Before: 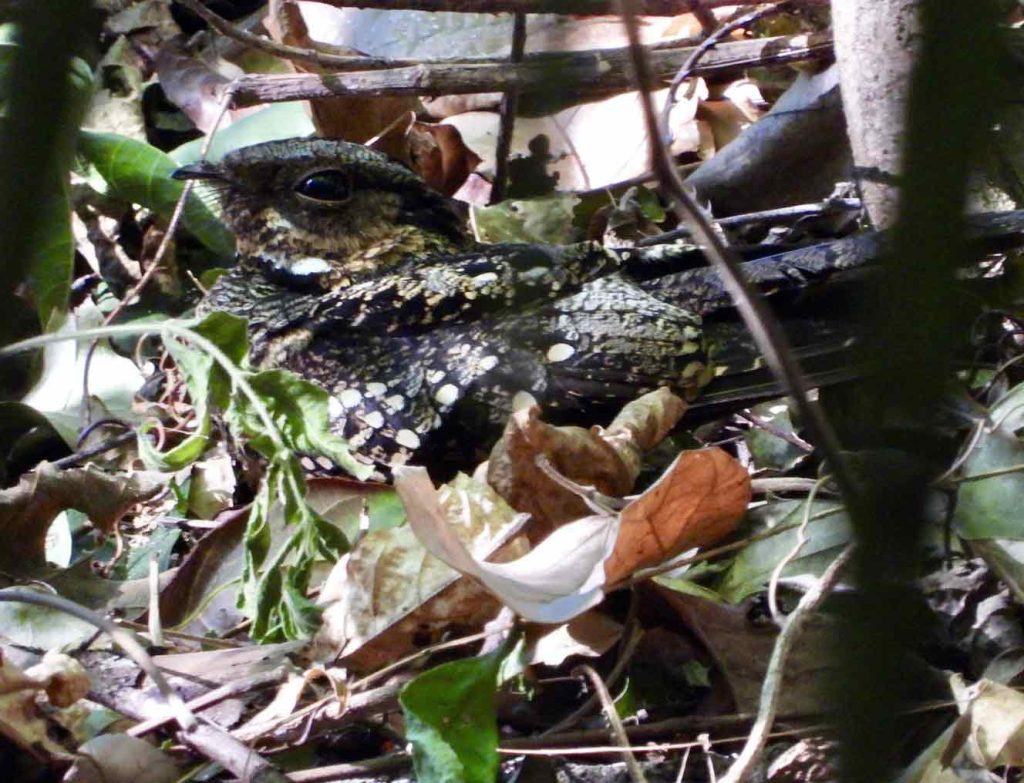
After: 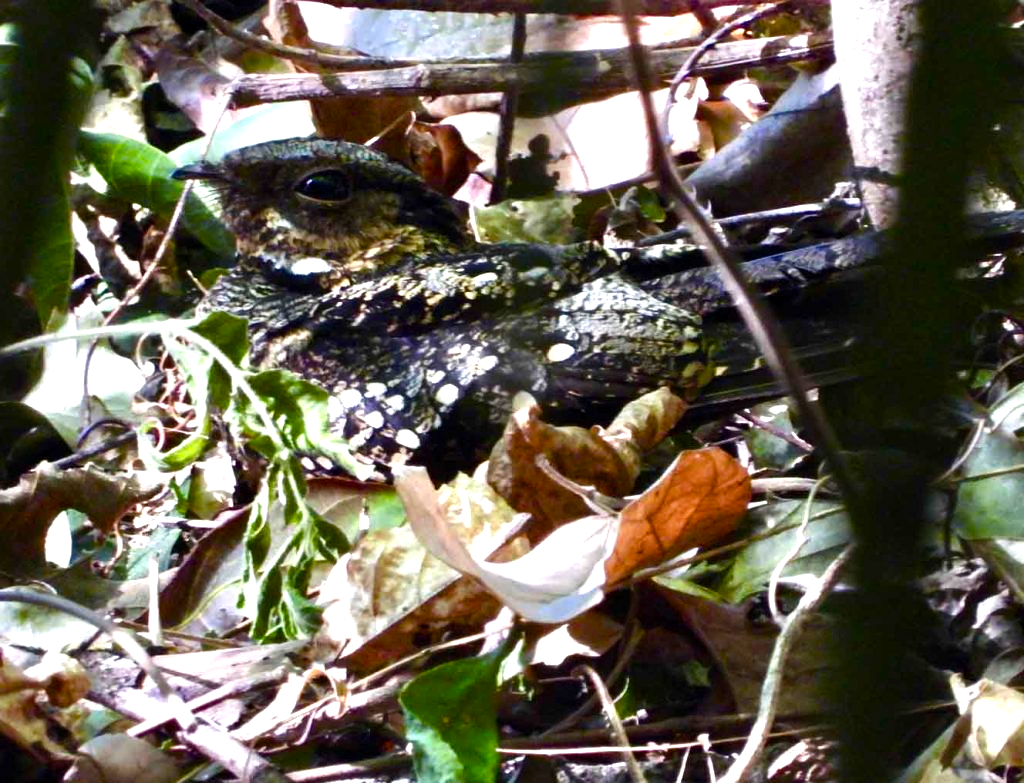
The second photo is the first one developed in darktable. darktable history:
color balance rgb: perceptual saturation grading › global saturation 20%, perceptual saturation grading › highlights -25.137%, perceptual saturation grading › shadows 50.002%, perceptual brilliance grading › global brilliance -4.304%, perceptual brilliance grading › highlights 24.746%, perceptual brilliance grading › mid-tones 7.395%, perceptual brilliance grading › shadows -4.836%, global vibrance 20%
